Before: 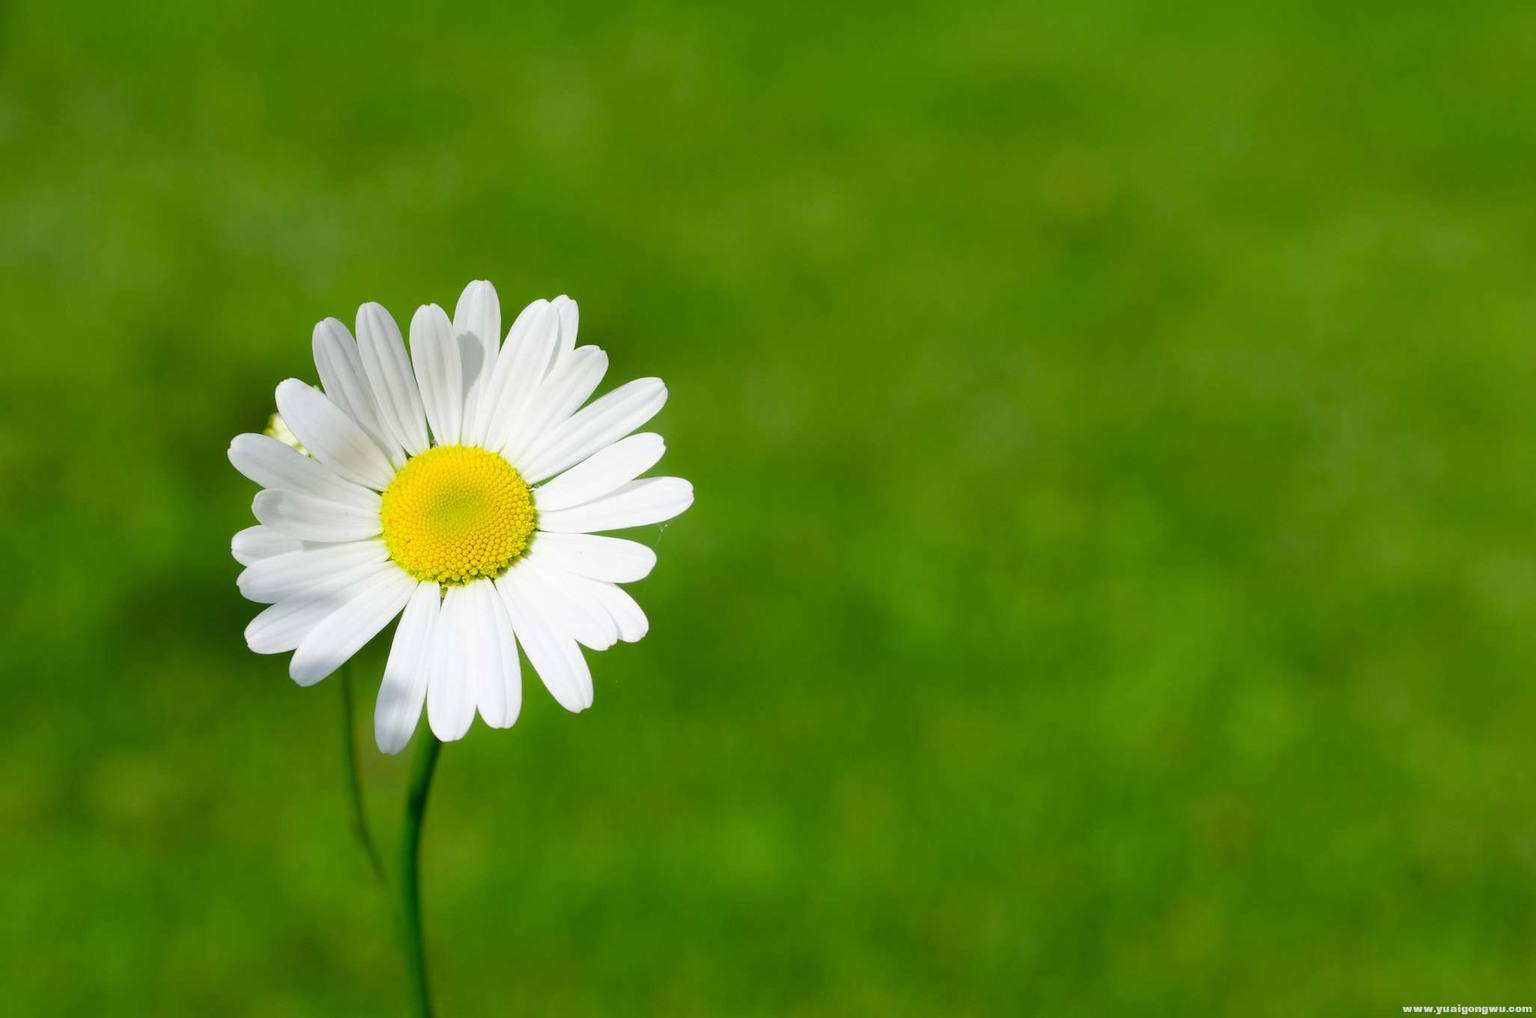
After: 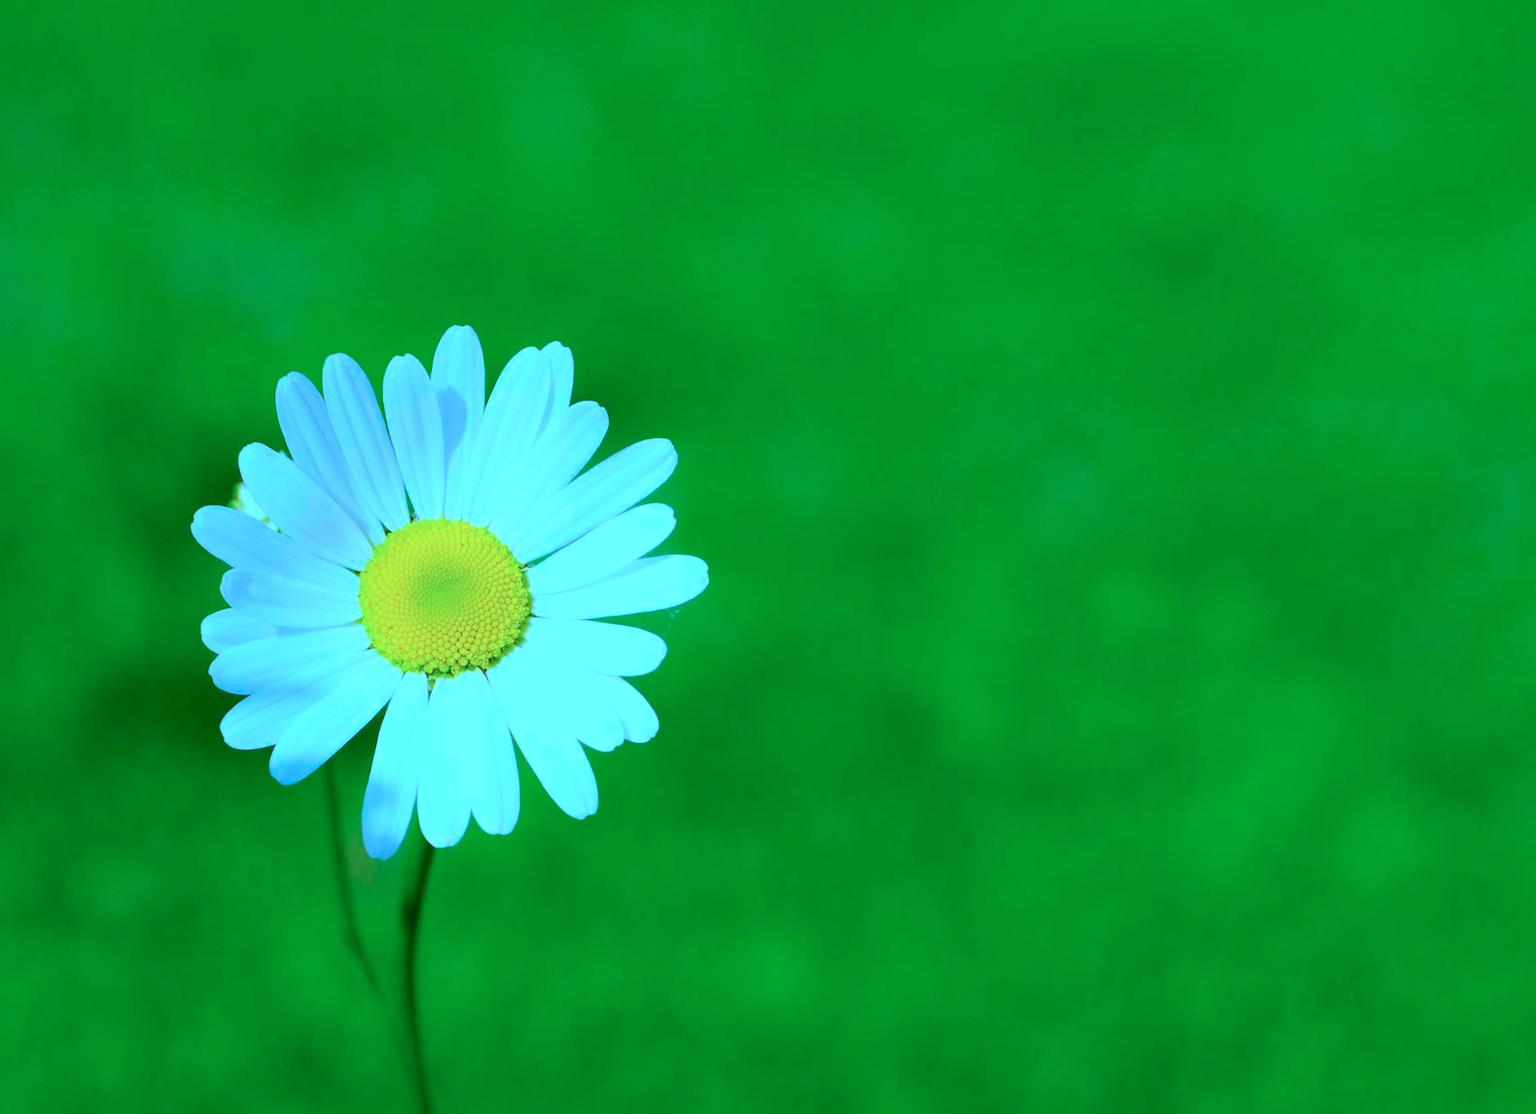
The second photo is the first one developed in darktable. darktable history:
rotate and perspective: rotation 0.062°, lens shift (vertical) 0.115, lens shift (horizontal) -0.133, crop left 0.047, crop right 0.94, crop top 0.061, crop bottom 0.94
crop: right 9.509%, bottom 0.031%
exposure: black level correction 0.004, exposure 0.014 EV, compensate highlight preservation false
tone equalizer: -8 EV -0.55 EV
color calibration: illuminant custom, x 0.432, y 0.395, temperature 3098 K
white balance: red 0.954, blue 1.079
contrast brightness saturation: brightness 0.09, saturation 0.19
